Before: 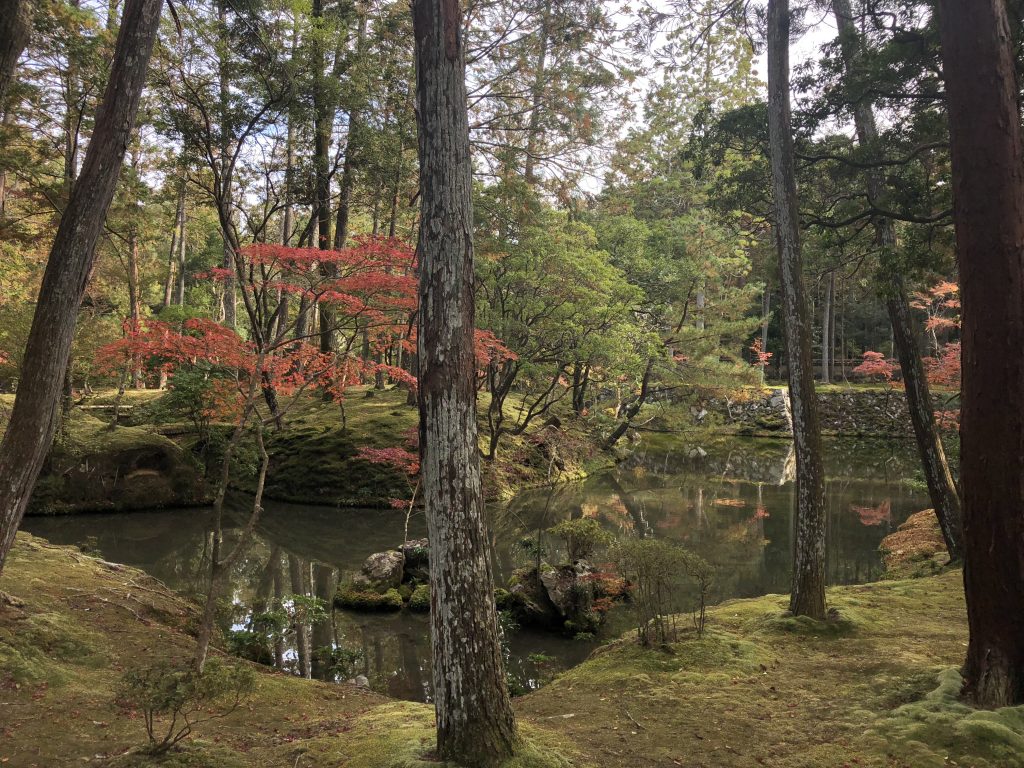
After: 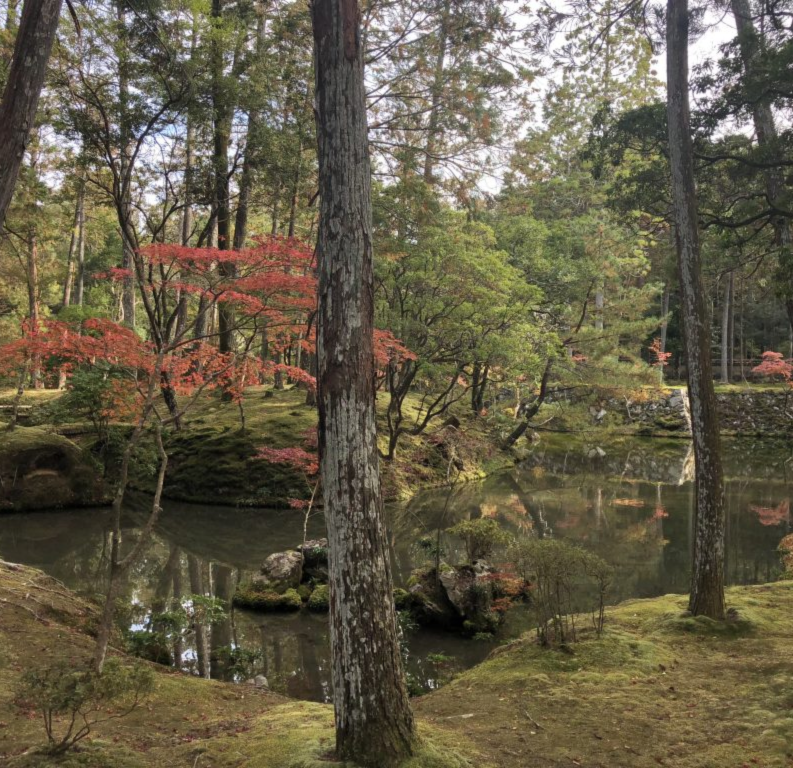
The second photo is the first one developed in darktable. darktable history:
lowpass: radius 0.5, unbound 0
shadows and highlights: shadows 30.63, highlights -63.22, shadows color adjustment 98%, highlights color adjustment 58.61%, soften with gaussian
crop: left 9.88%, right 12.664%
